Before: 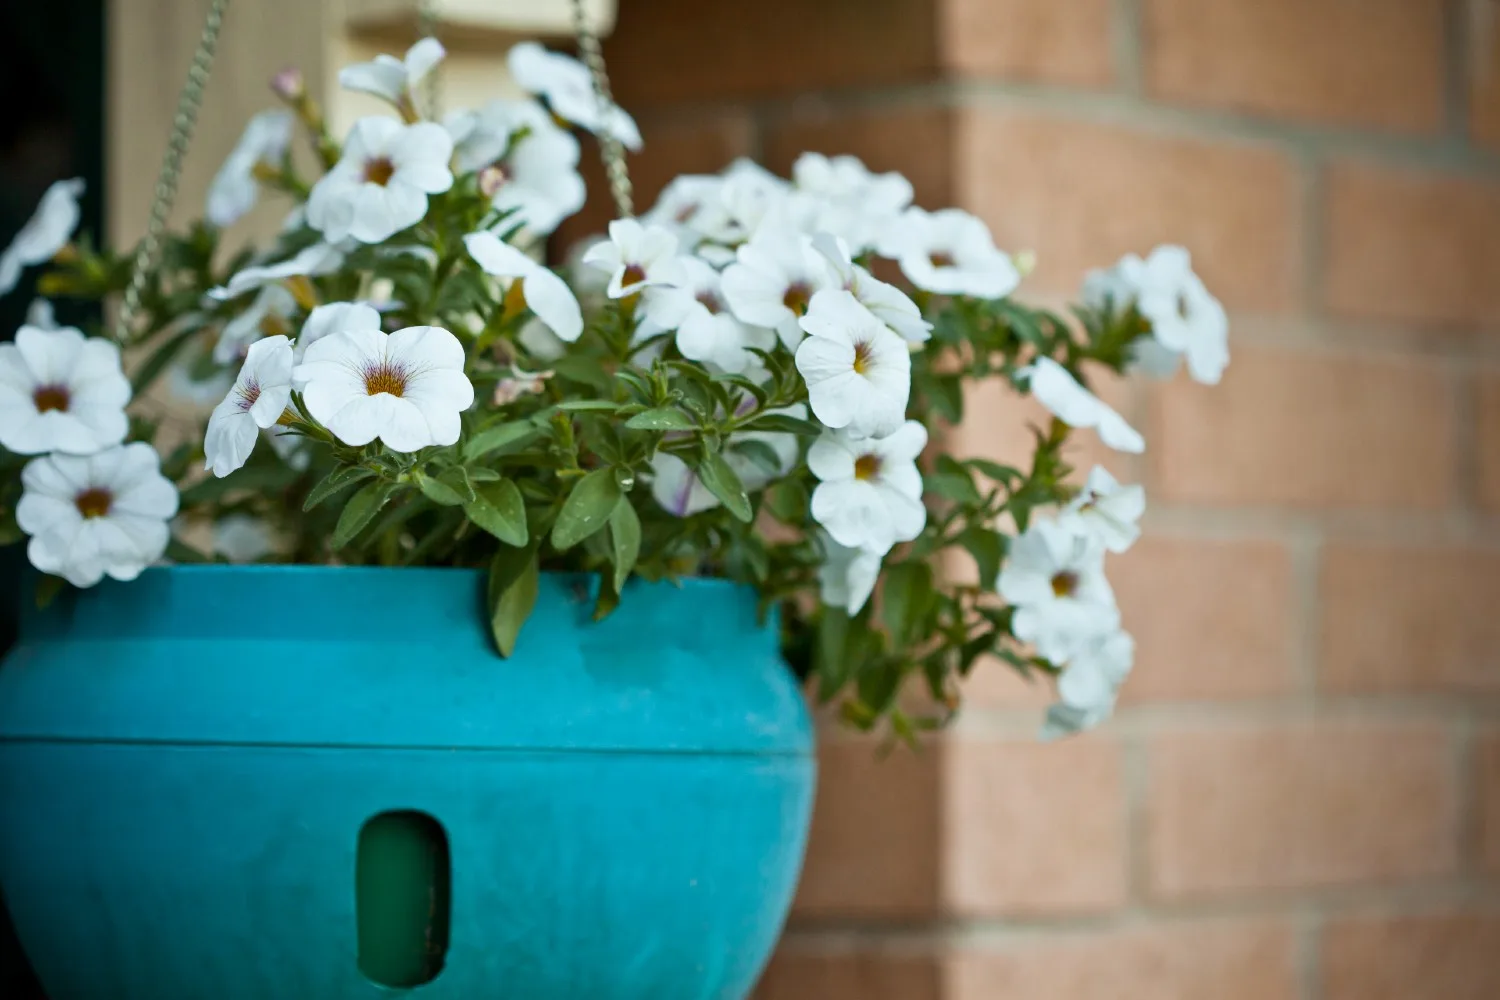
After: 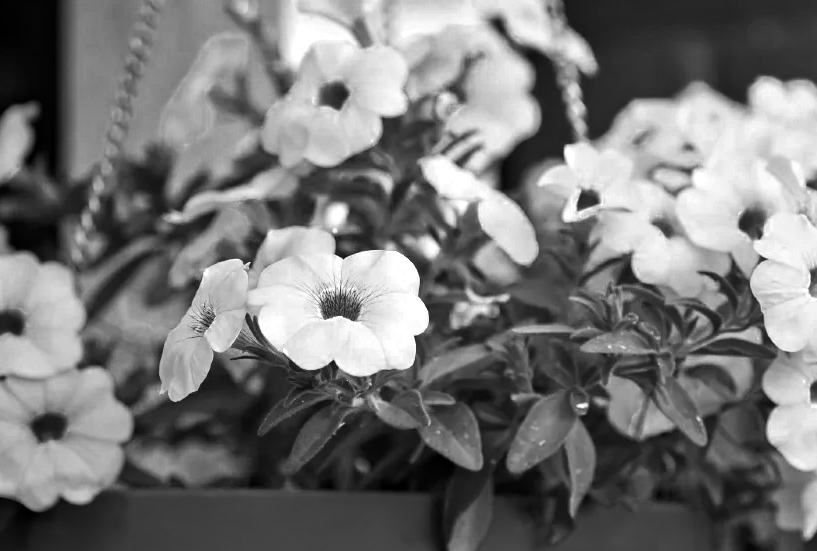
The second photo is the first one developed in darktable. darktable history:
crop and rotate: left 3.03%, top 7.64%, right 42.493%, bottom 37.179%
tone equalizer: -8 EV -0.744 EV, -7 EV -0.707 EV, -6 EV -0.623 EV, -5 EV -0.366 EV, -3 EV 0.371 EV, -2 EV 0.6 EV, -1 EV 0.694 EV, +0 EV 0.743 EV, edges refinement/feathering 500, mask exposure compensation -1.57 EV, preserve details no
color zones: curves: ch0 [(0.002, 0.589) (0.107, 0.484) (0.146, 0.249) (0.217, 0.352) (0.309, 0.525) (0.39, 0.404) (0.455, 0.169) (0.597, 0.055) (0.724, 0.212) (0.775, 0.691) (0.869, 0.571) (1, 0.587)]; ch1 [(0, 0) (0.143, 0) (0.286, 0) (0.429, 0) (0.571, 0) (0.714, 0) (0.857, 0)]
haze removal: compatibility mode true, adaptive false
